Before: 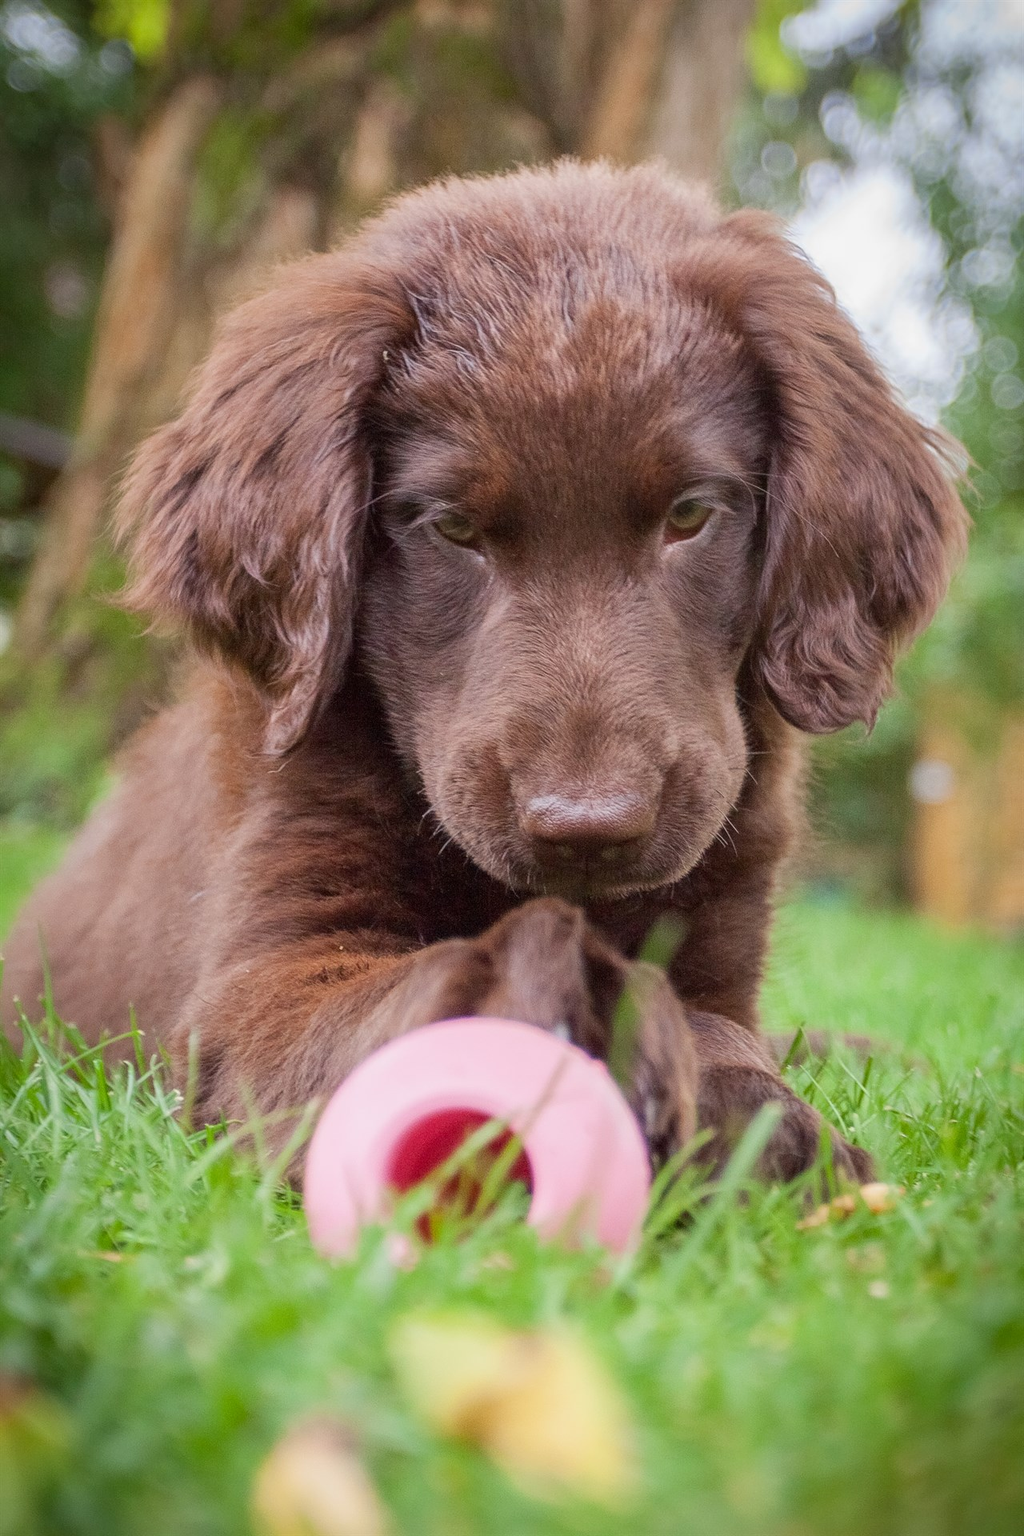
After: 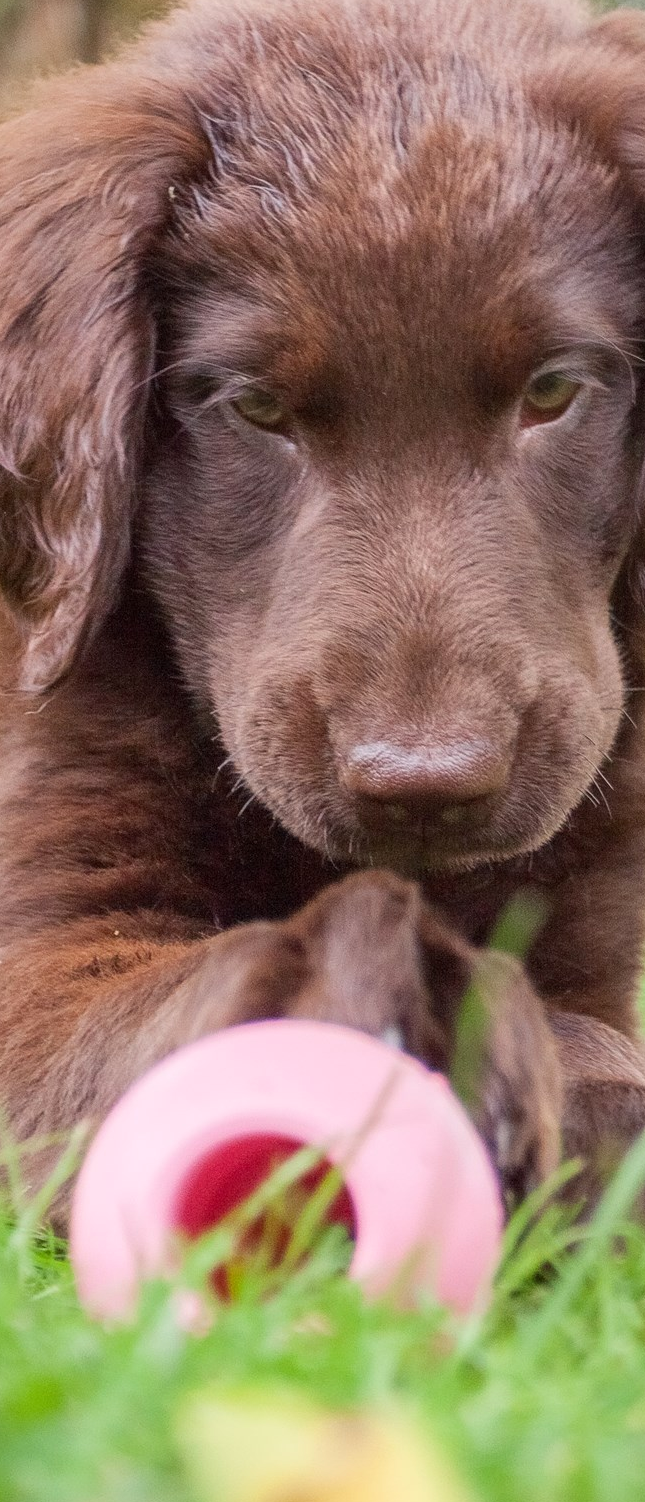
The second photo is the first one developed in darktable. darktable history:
crop and rotate: angle 0.013°, left 24.232%, top 13.131%, right 25.357%, bottom 8.564%
exposure: exposure 0.13 EV, compensate highlight preservation false
